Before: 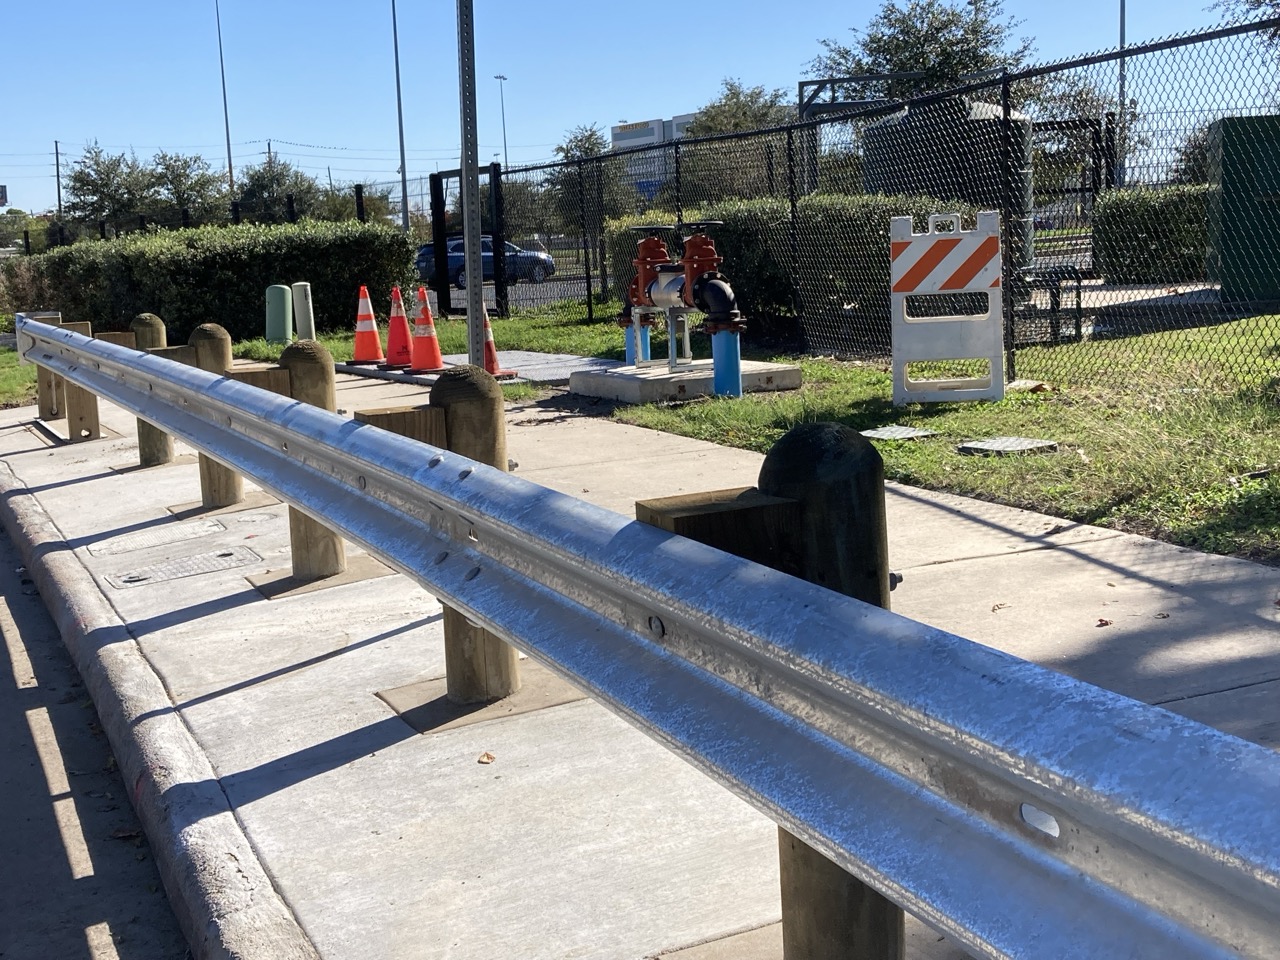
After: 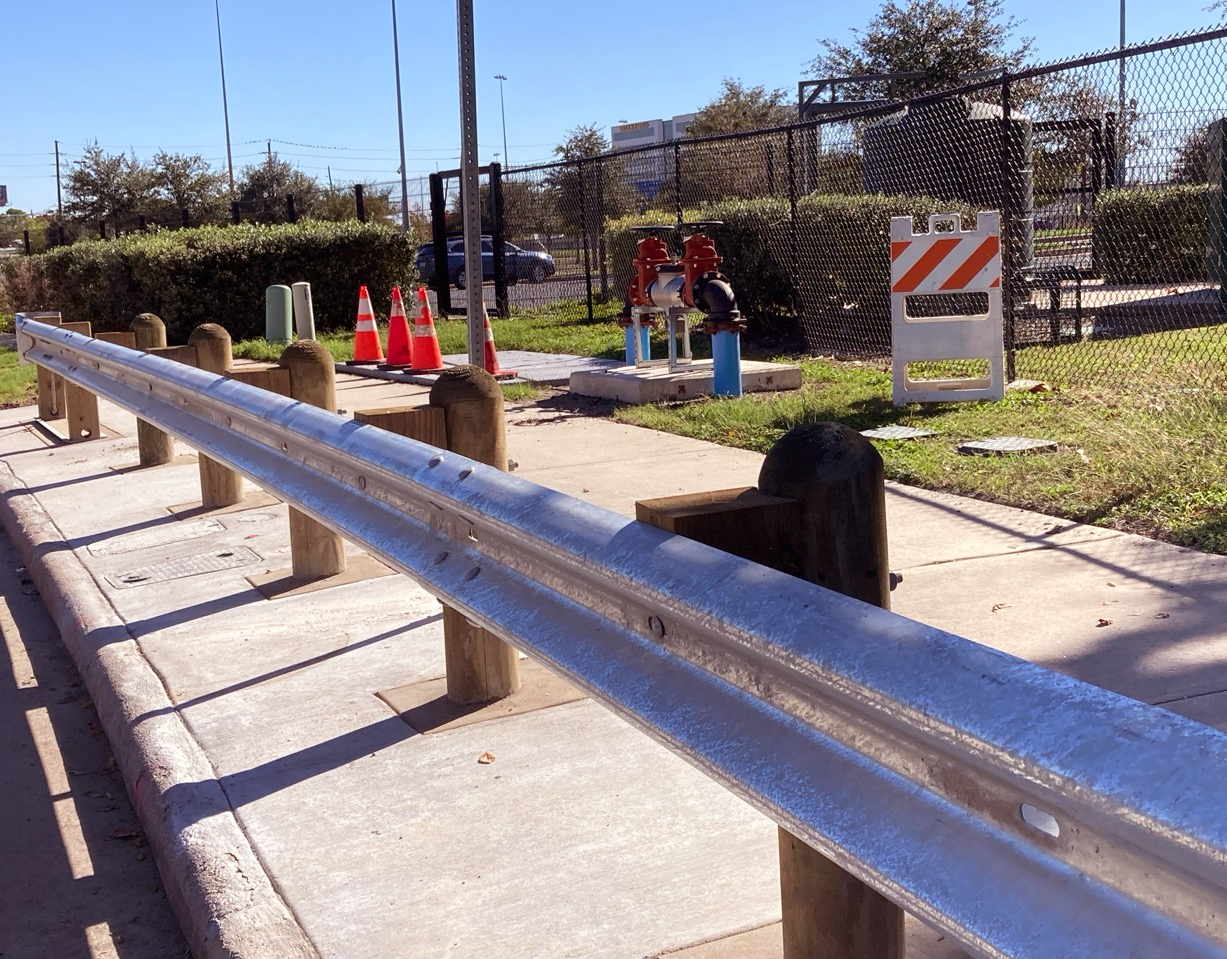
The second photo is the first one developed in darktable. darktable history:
rgb levels: mode RGB, independent channels, levels [[0, 0.474, 1], [0, 0.5, 1], [0, 0.5, 1]]
crop: right 4.126%, bottom 0.031%
